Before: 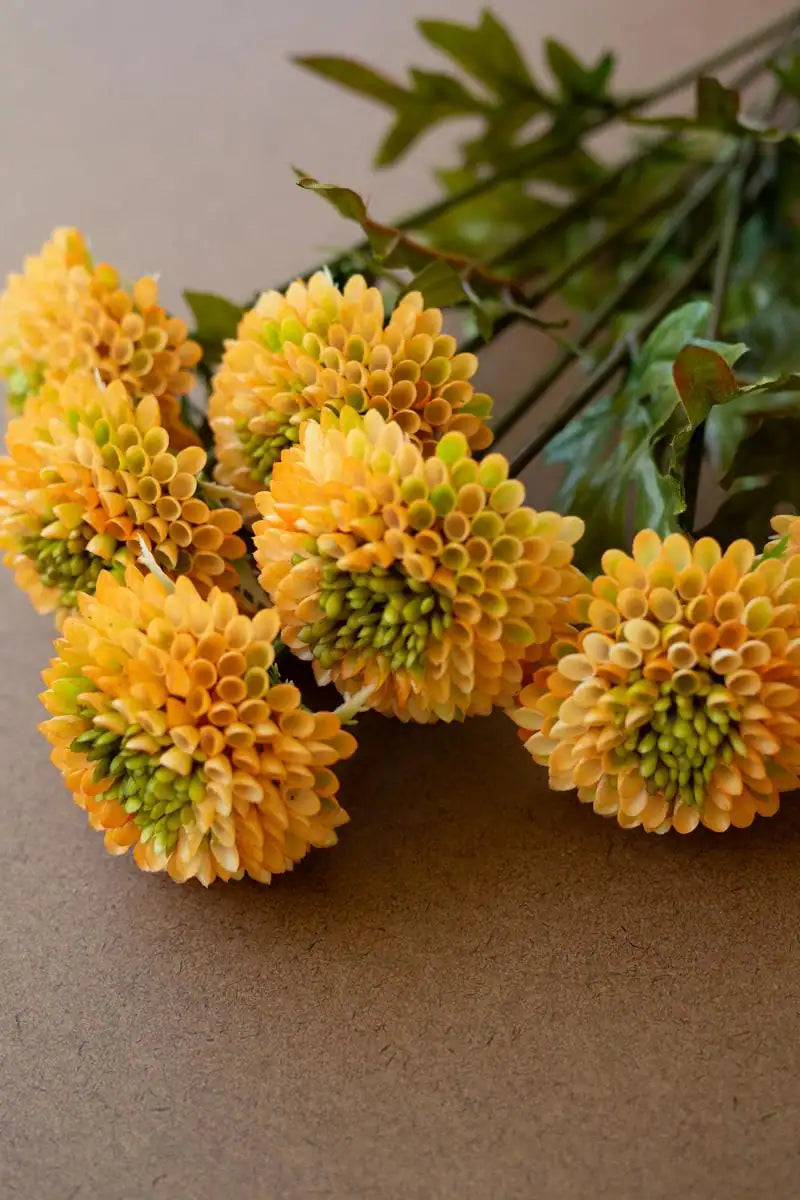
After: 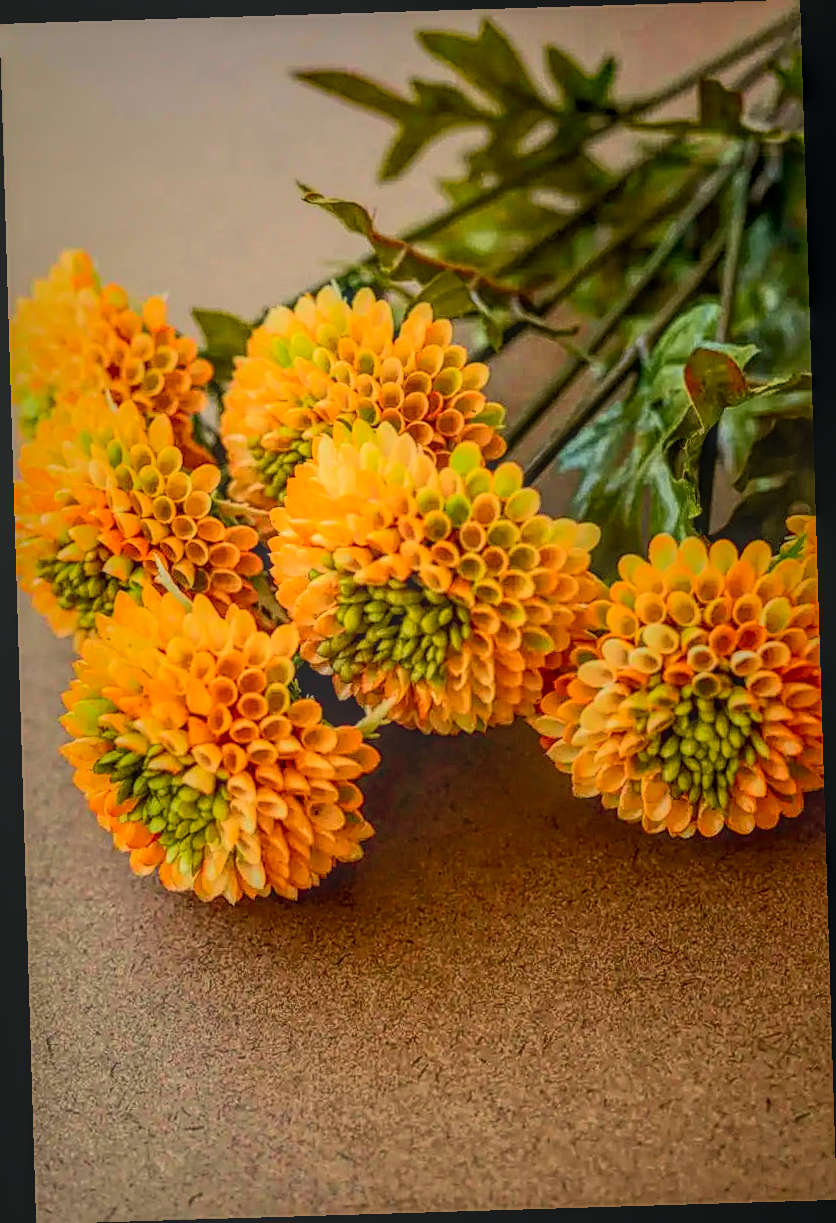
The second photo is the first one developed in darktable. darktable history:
white balance: red 1.045, blue 0.932
tone curve: curves: ch0 [(0, 0.015) (0.037, 0.022) (0.131, 0.116) (0.316, 0.345) (0.49, 0.615) (0.677, 0.82) (0.813, 0.891) (1, 0.955)]; ch1 [(0, 0) (0.366, 0.367) (0.475, 0.462) (0.494, 0.496) (0.504, 0.497) (0.554, 0.571) (0.618, 0.668) (1, 1)]; ch2 [(0, 0) (0.333, 0.346) (0.375, 0.375) (0.435, 0.424) (0.476, 0.492) (0.502, 0.499) (0.525, 0.522) (0.558, 0.575) (0.614, 0.656) (1, 1)], color space Lab, independent channels, preserve colors none
local contrast: highlights 20%, shadows 30%, detail 200%, midtone range 0.2
rotate and perspective: rotation -1.75°, automatic cropping off
sharpen: on, module defaults
